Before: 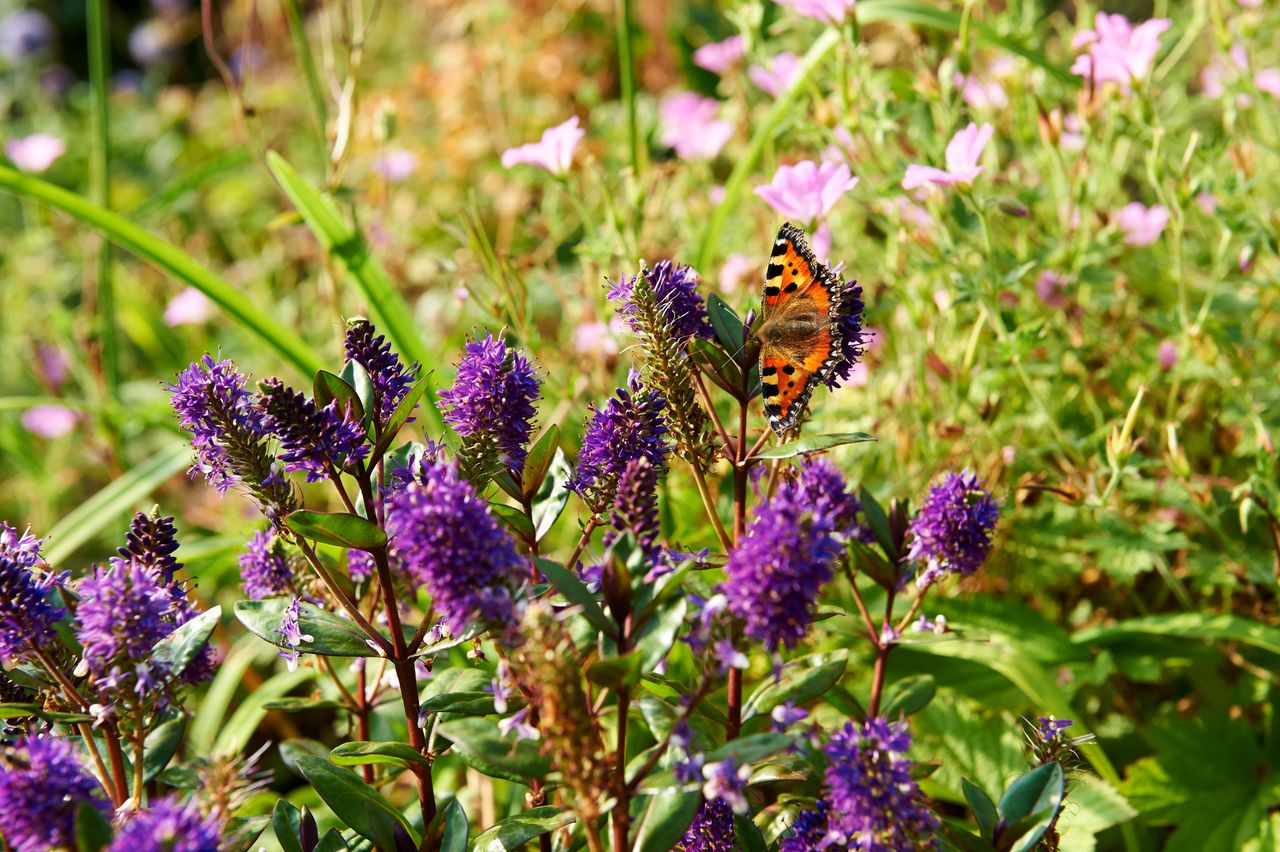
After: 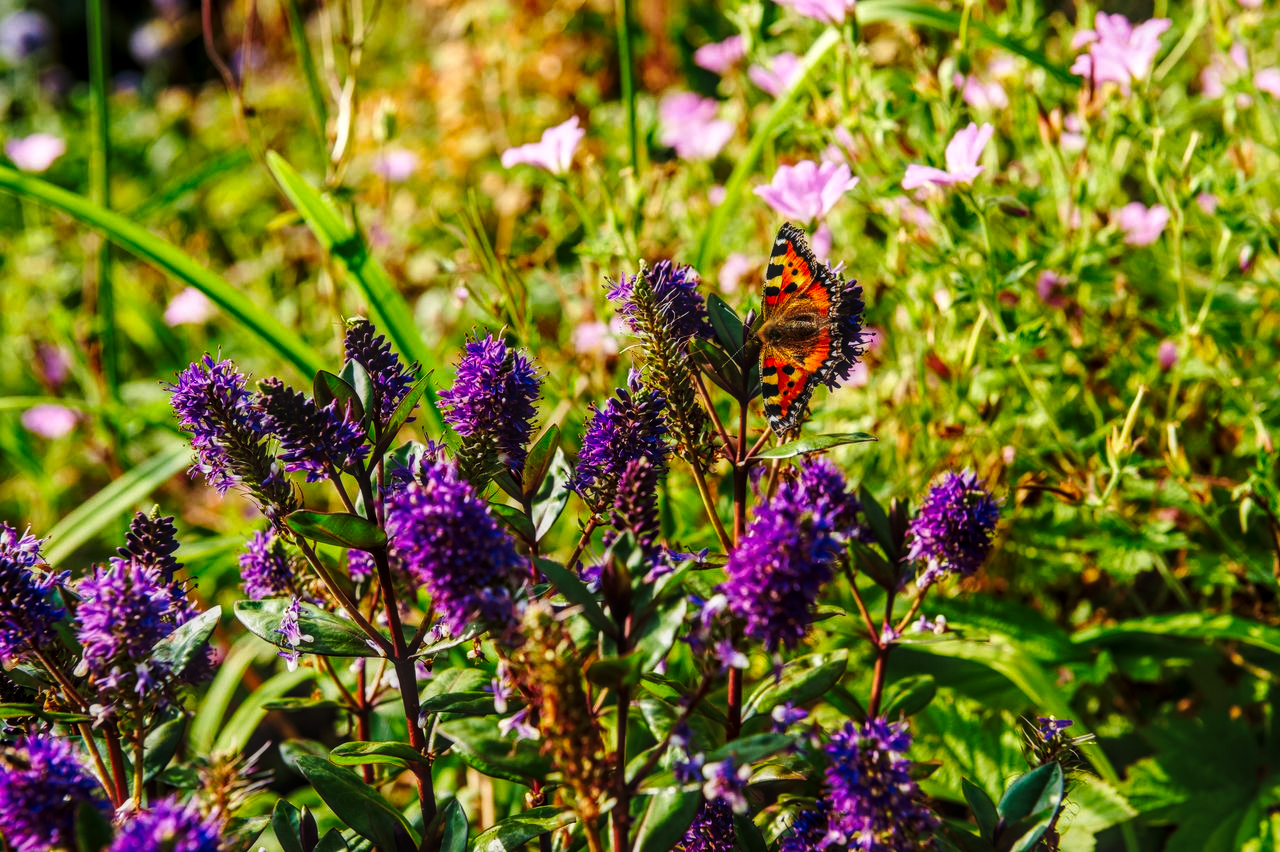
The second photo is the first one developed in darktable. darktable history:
tone curve: curves: ch0 [(0, 0) (0.003, 0.006) (0.011, 0.007) (0.025, 0.01) (0.044, 0.015) (0.069, 0.023) (0.1, 0.031) (0.136, 0.045) (0.177, 0.066) (0.224, 0.098) (0.277, 0.139) (0.335, 0.194) (0.399, 0.254) (0.468, 0.346) (0.543, 0.45) (0.623, 0.56) (0.709, 0.667) (0.801, 0.78) (0.898, 0.891) (1, 1)], preserve colors none
local contrast: highlights 2%, shadows 5%, detail 134%
